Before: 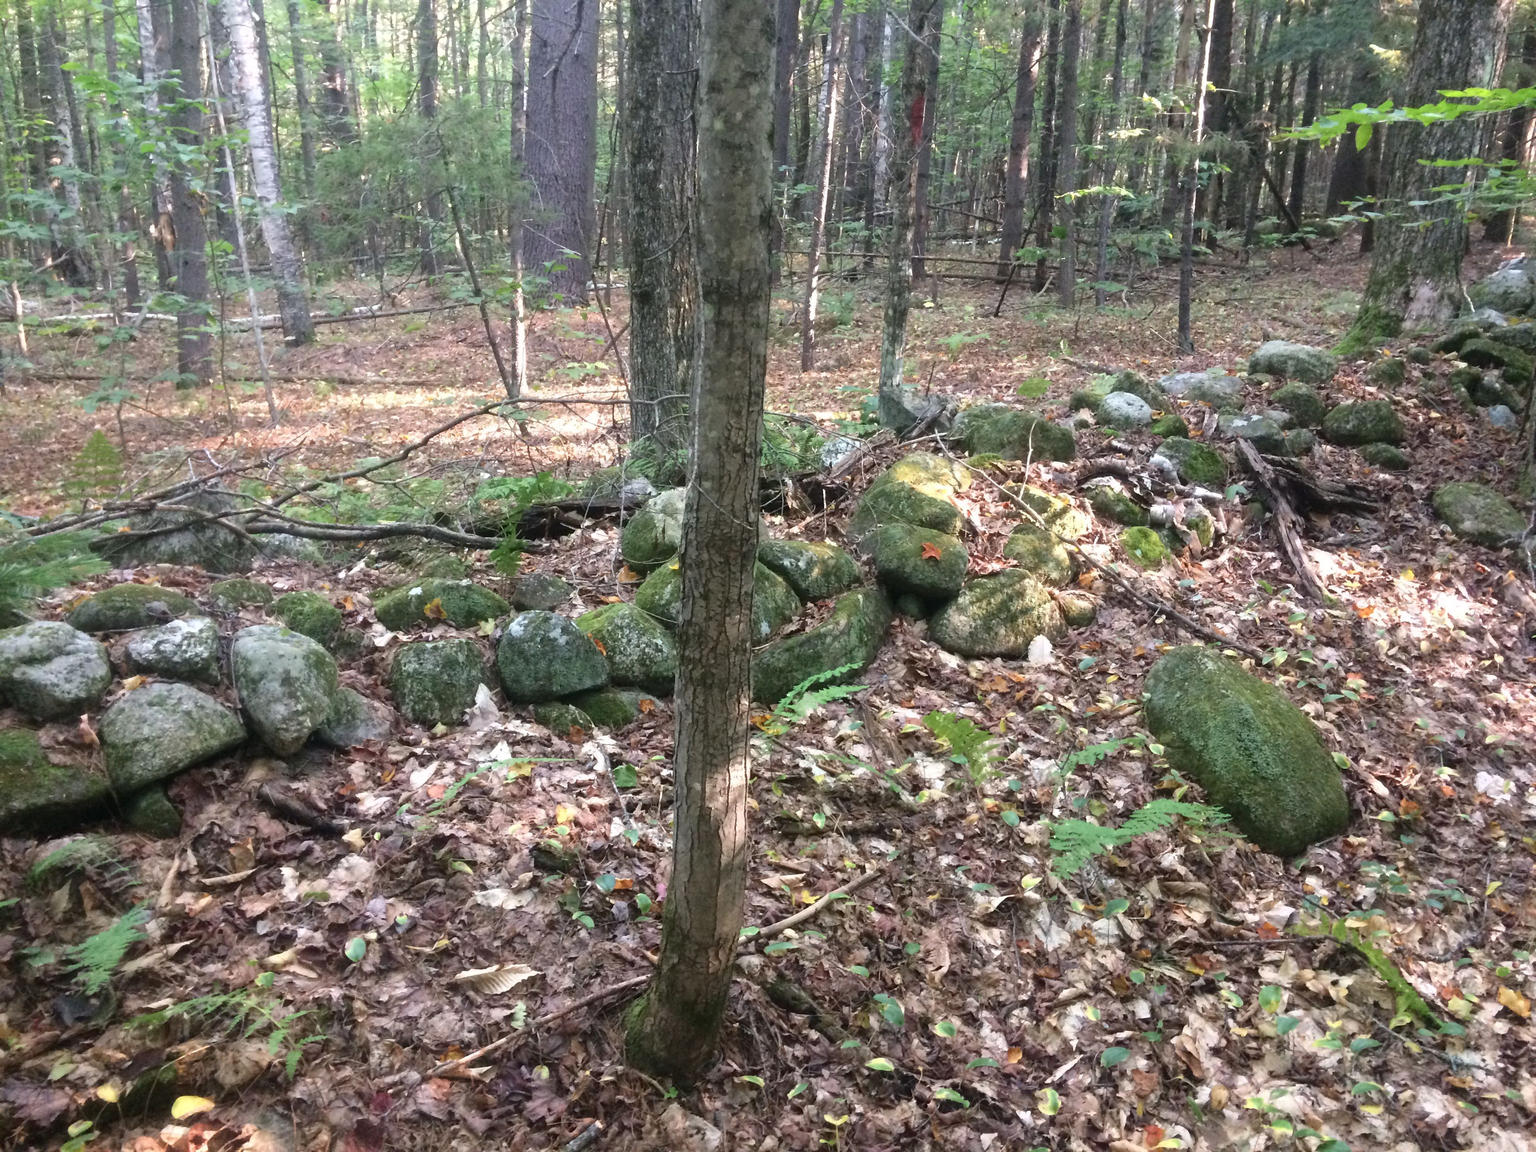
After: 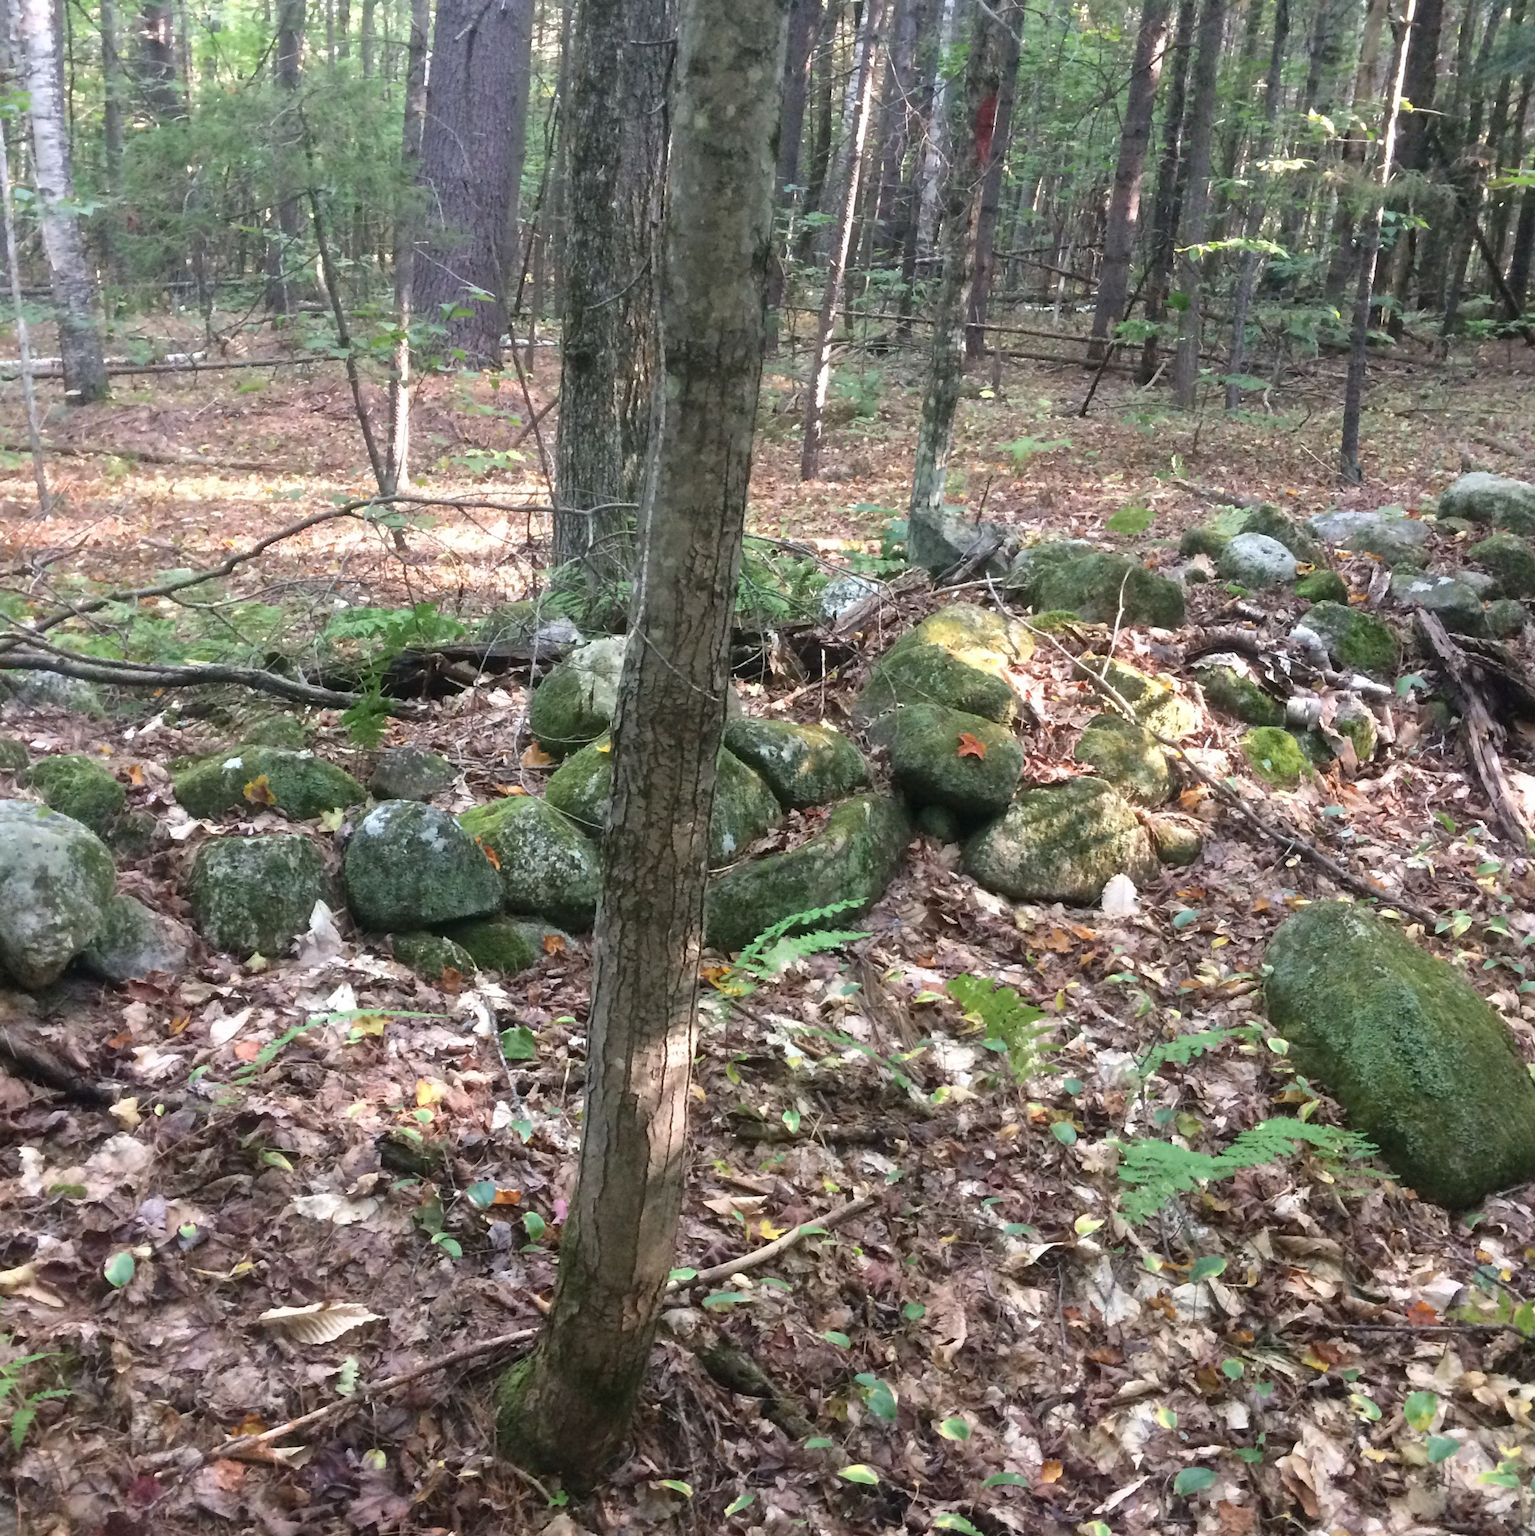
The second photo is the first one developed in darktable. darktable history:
crop and rotate: angle -3.1°, left 14.081%, top 0.04%, right 10.984%, bottom 0.015%
